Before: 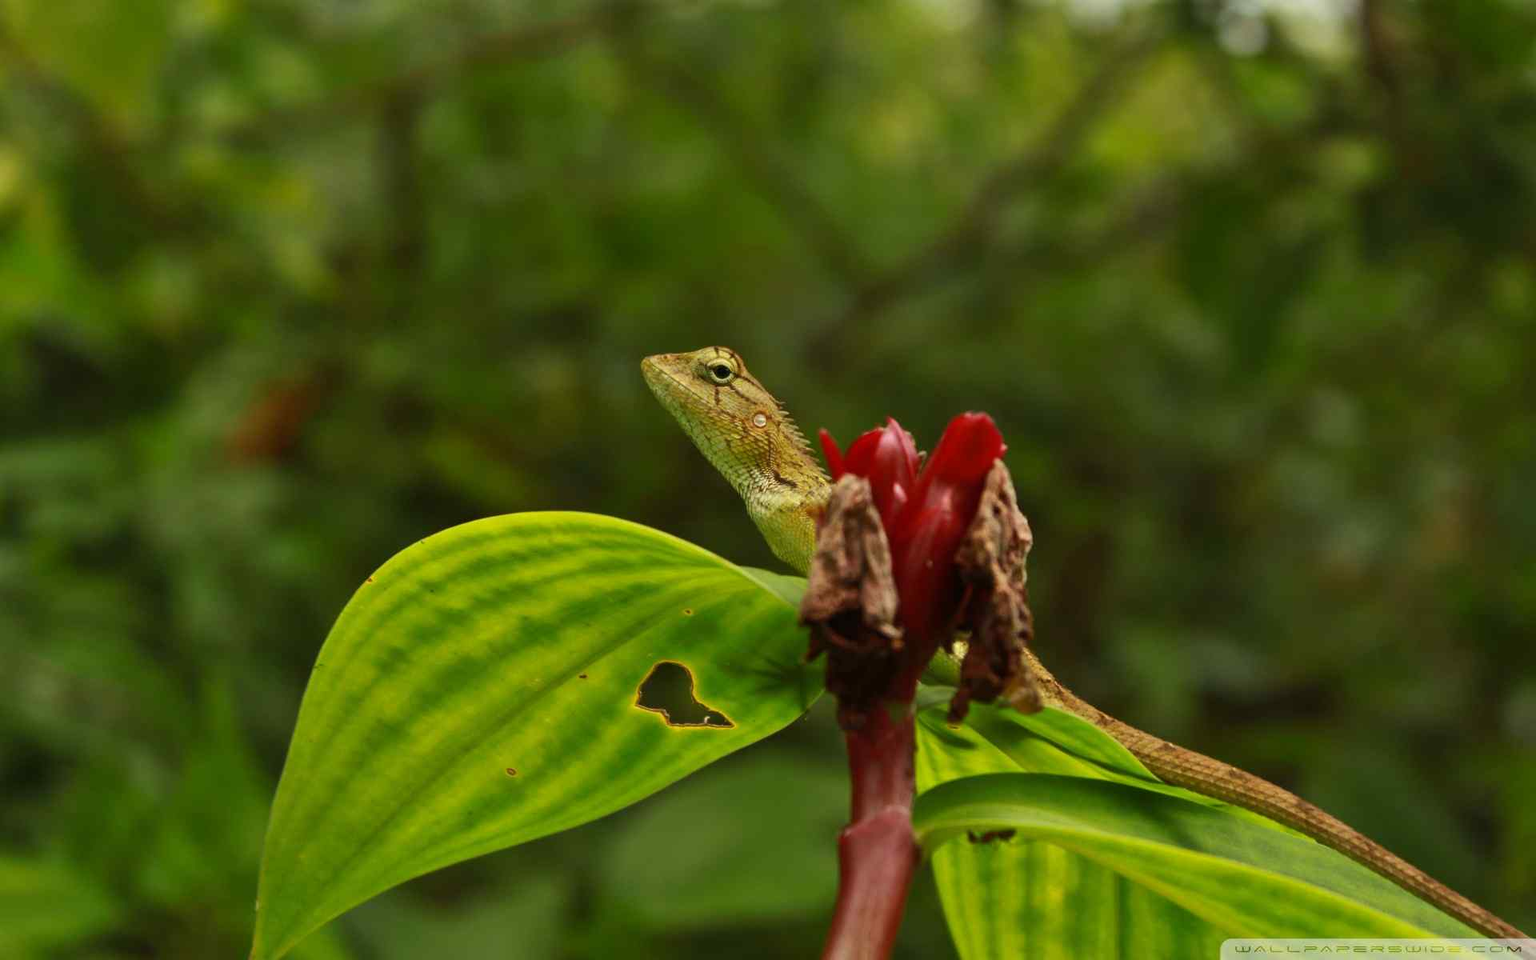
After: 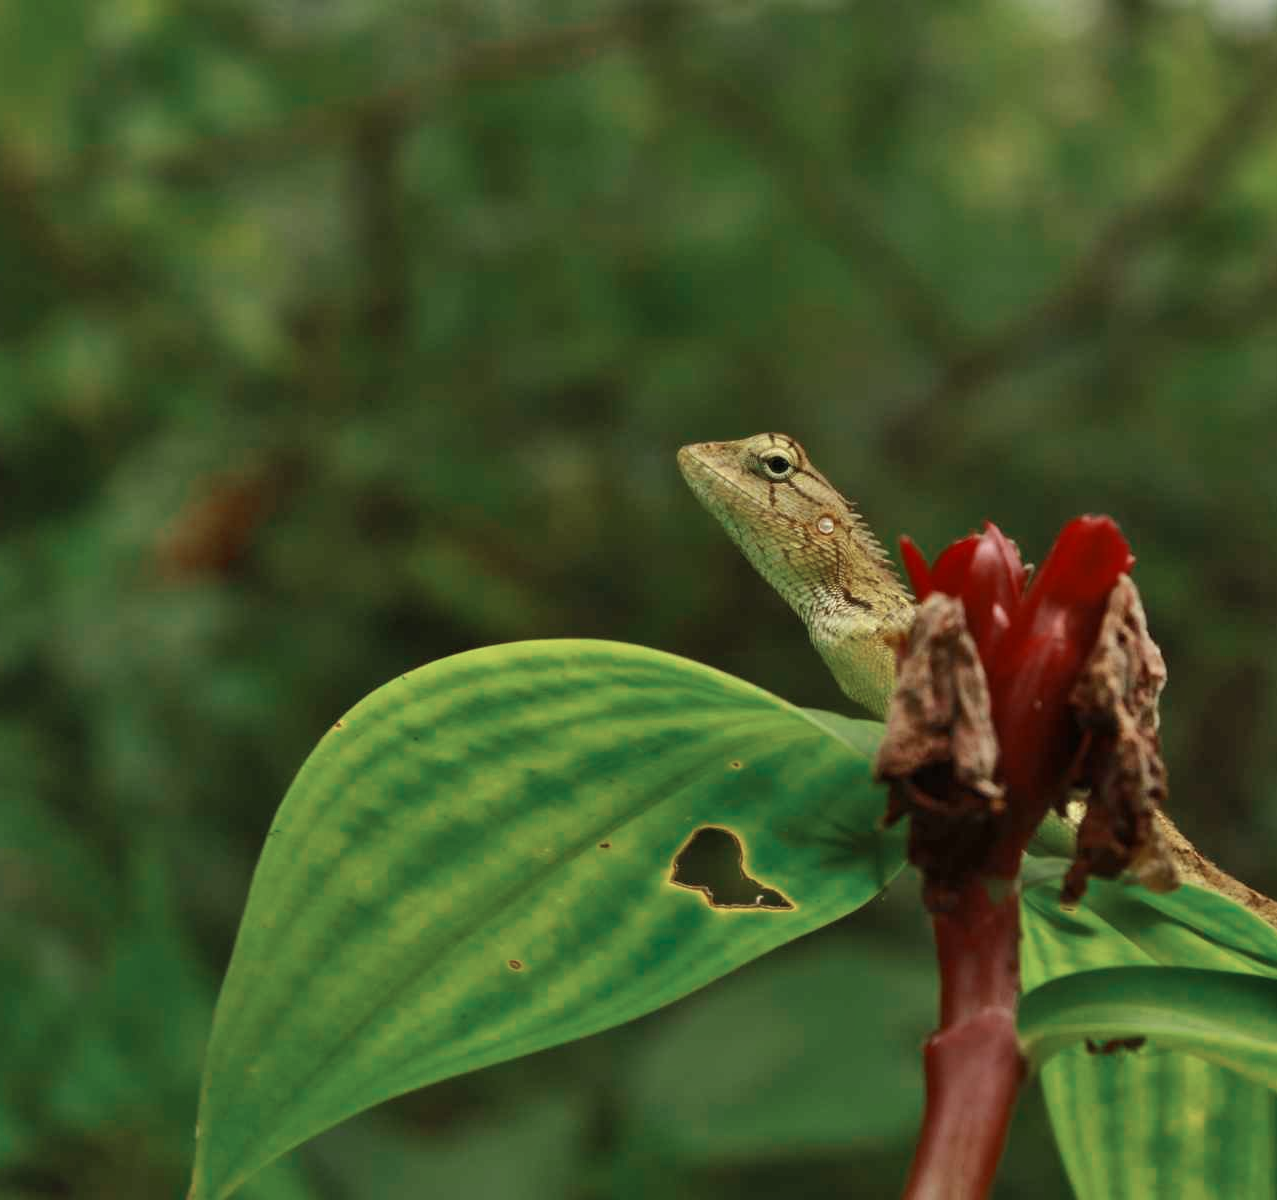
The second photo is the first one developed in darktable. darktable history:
shadows and highlights: shadows 36.93, highlights -27.33, soften with gaussian
crop and rotate: left 6.482%, right 26.97%
color zones: curves: ch0 [(0, 0.5) (0.125, 0.4) (0.25, 0.5) (0.375, 0.4) (0.5, 0.4) (0.625, 0.6) (0.75, 0.6) (0.875, 0.5)]; ch1 [(0, 0.35) (0.125, 0.45) (0.25, 0.35) (0.375, 0.35) (0.5, 0.35) (0.625, 0.35) (0.75, 0.45) (0.875, 0.35)]; ch2 [(0, 0.6) (0.125, 0.5) (0.25, 0.5) (0.375, 0.6) (0.5, 0.6) (0.625, 0.5) (0.75, 0.5) (0.875, 0.5)]
